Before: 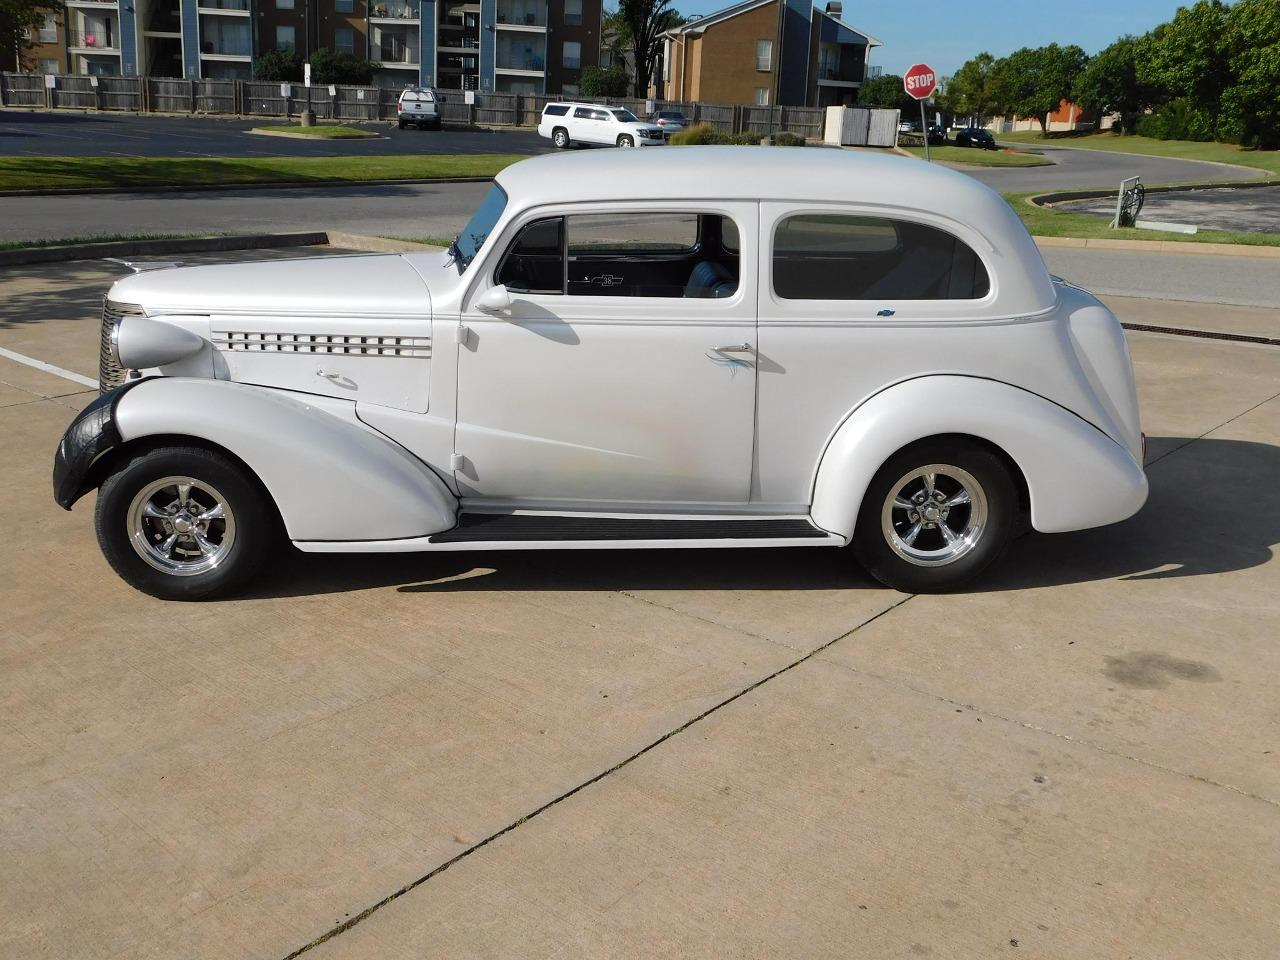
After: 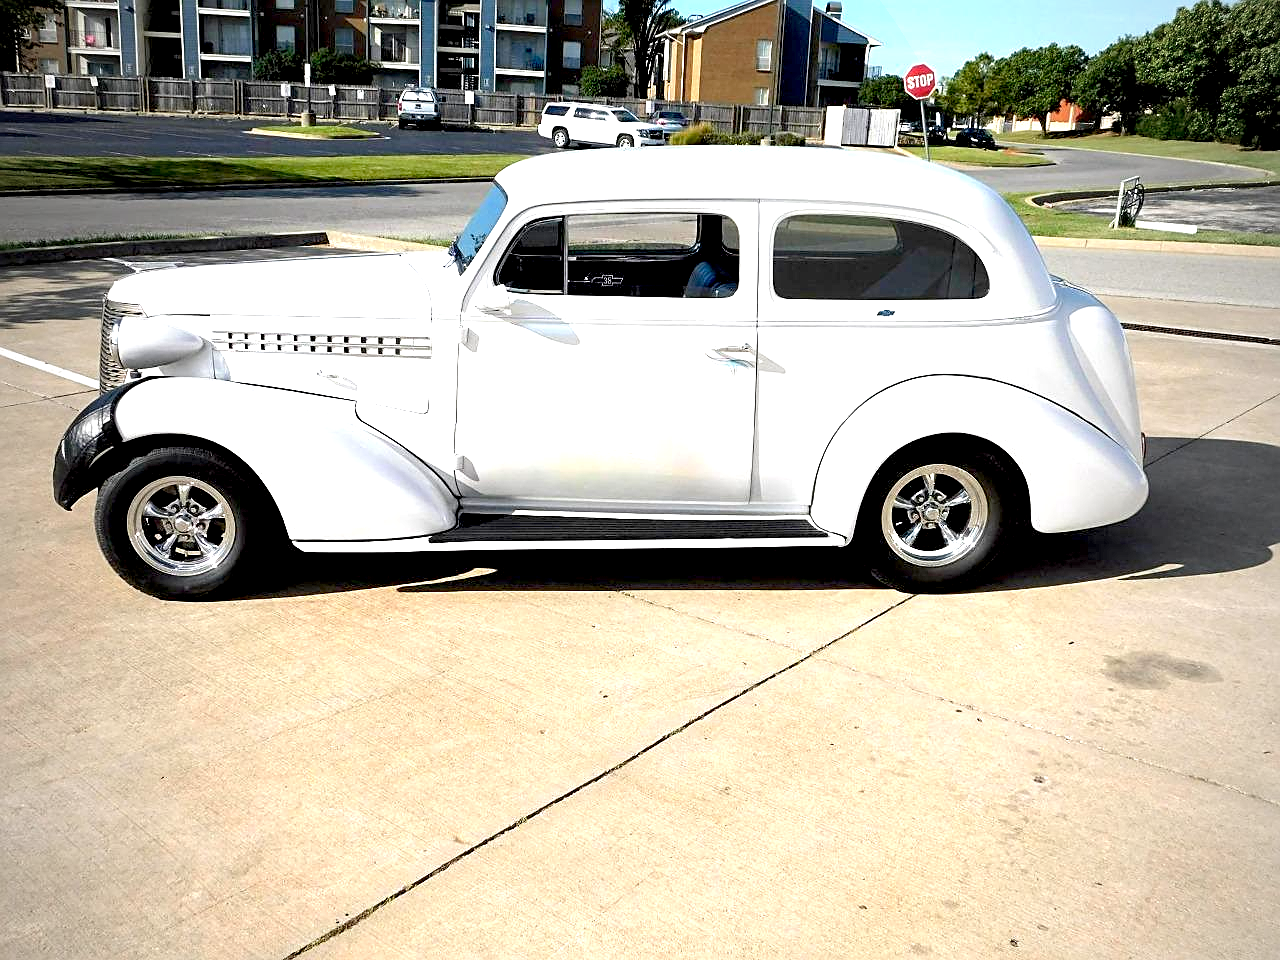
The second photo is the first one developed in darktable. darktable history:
exposure: black level correction 0.009, exposure 1.425 EV, compensate highlight preservation false
vignetting: fall-off start 97%, fall-off radius 100%, width/height ratio 0.609, unbound false
sharpen: on, module defaults
